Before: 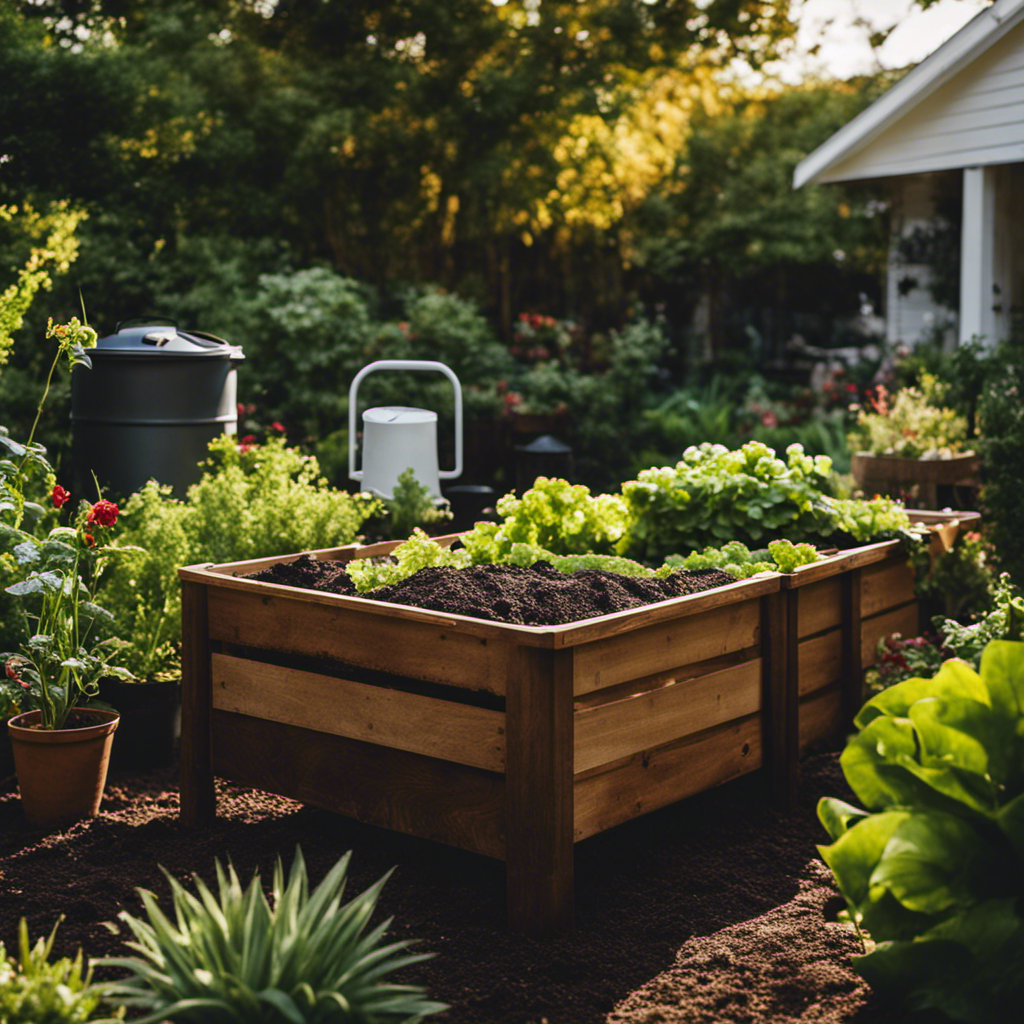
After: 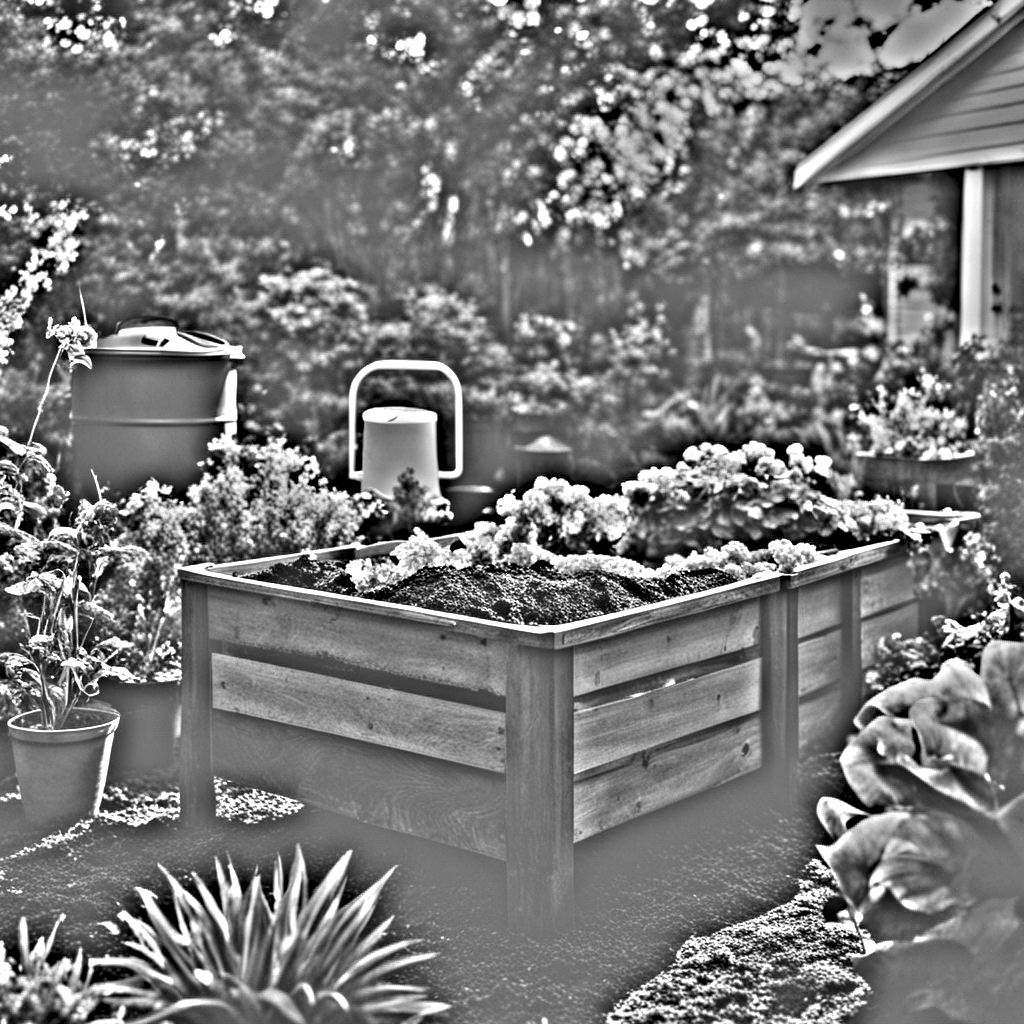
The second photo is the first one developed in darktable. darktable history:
local contrast: highlights 100%, shadows 100%, detail 131%, midtone range 0.2
highpass: on, module defaults
